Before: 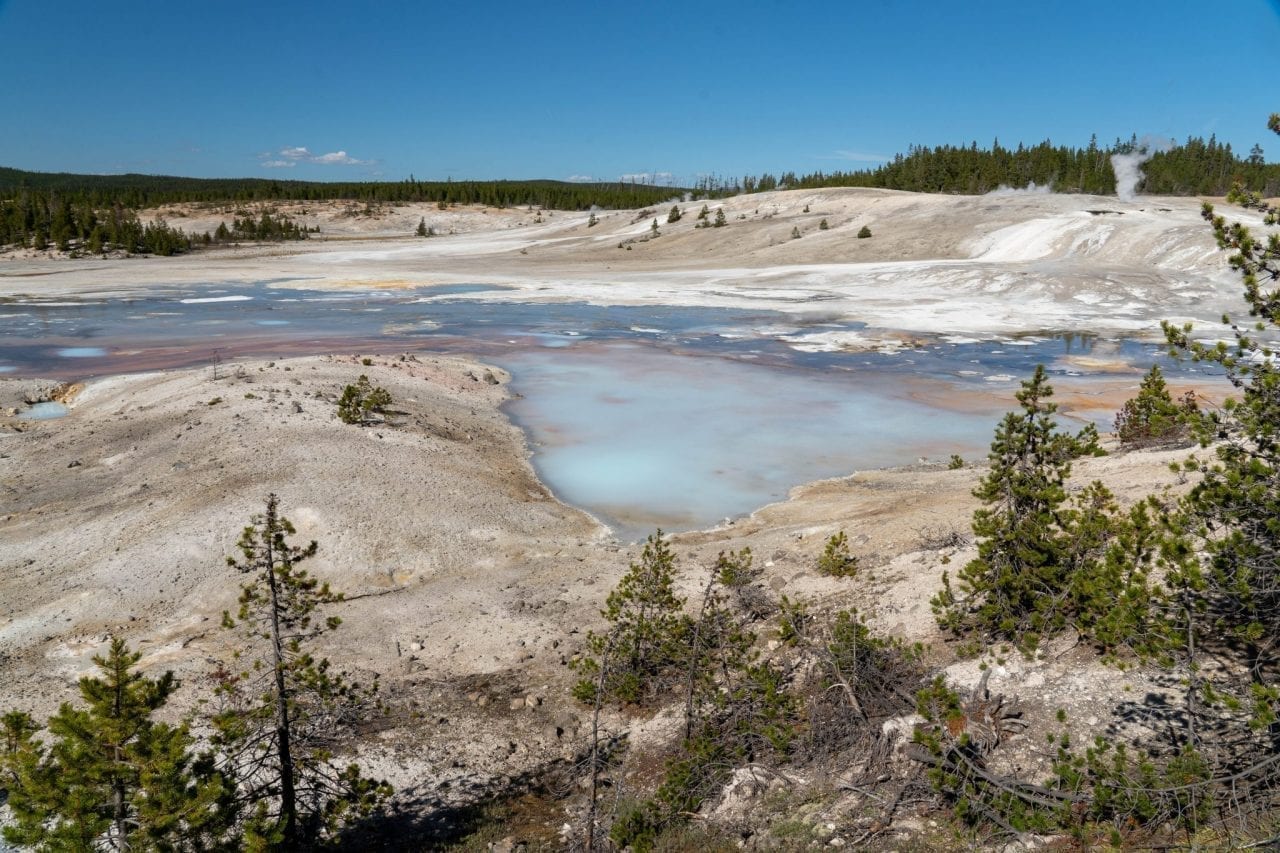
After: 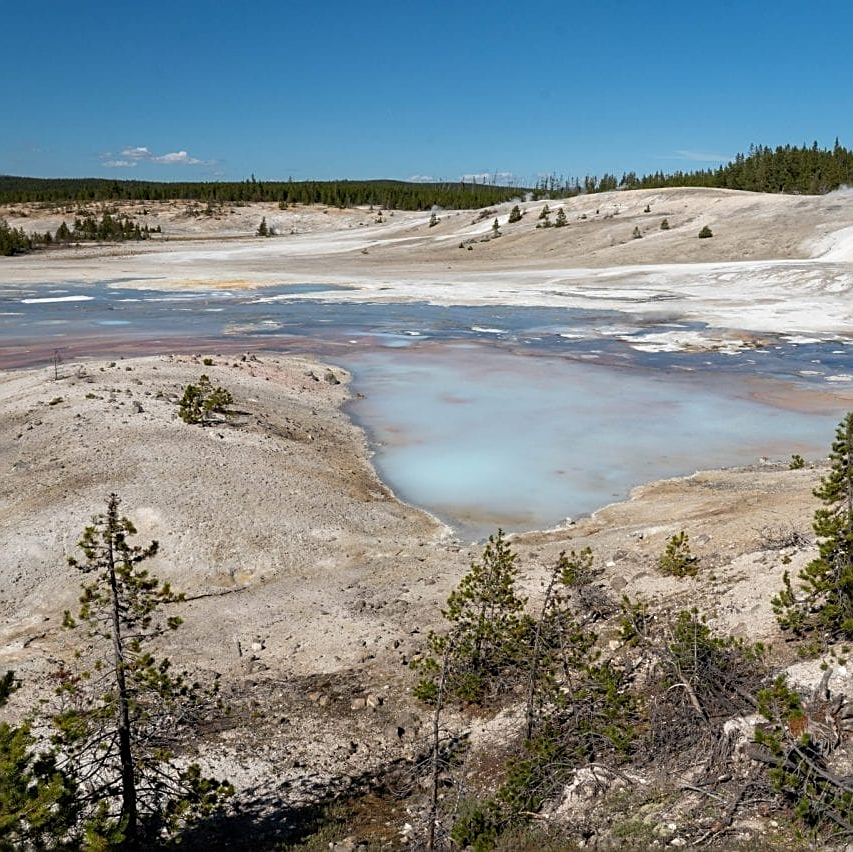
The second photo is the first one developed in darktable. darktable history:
sharpen: amount 0.588
crop and rotate: left 12.473%, right 20.884%
shadows and highlights: radius 335.89, shadows 64.52, highlights 5.73, compress 88.01%, soften with gaussian
